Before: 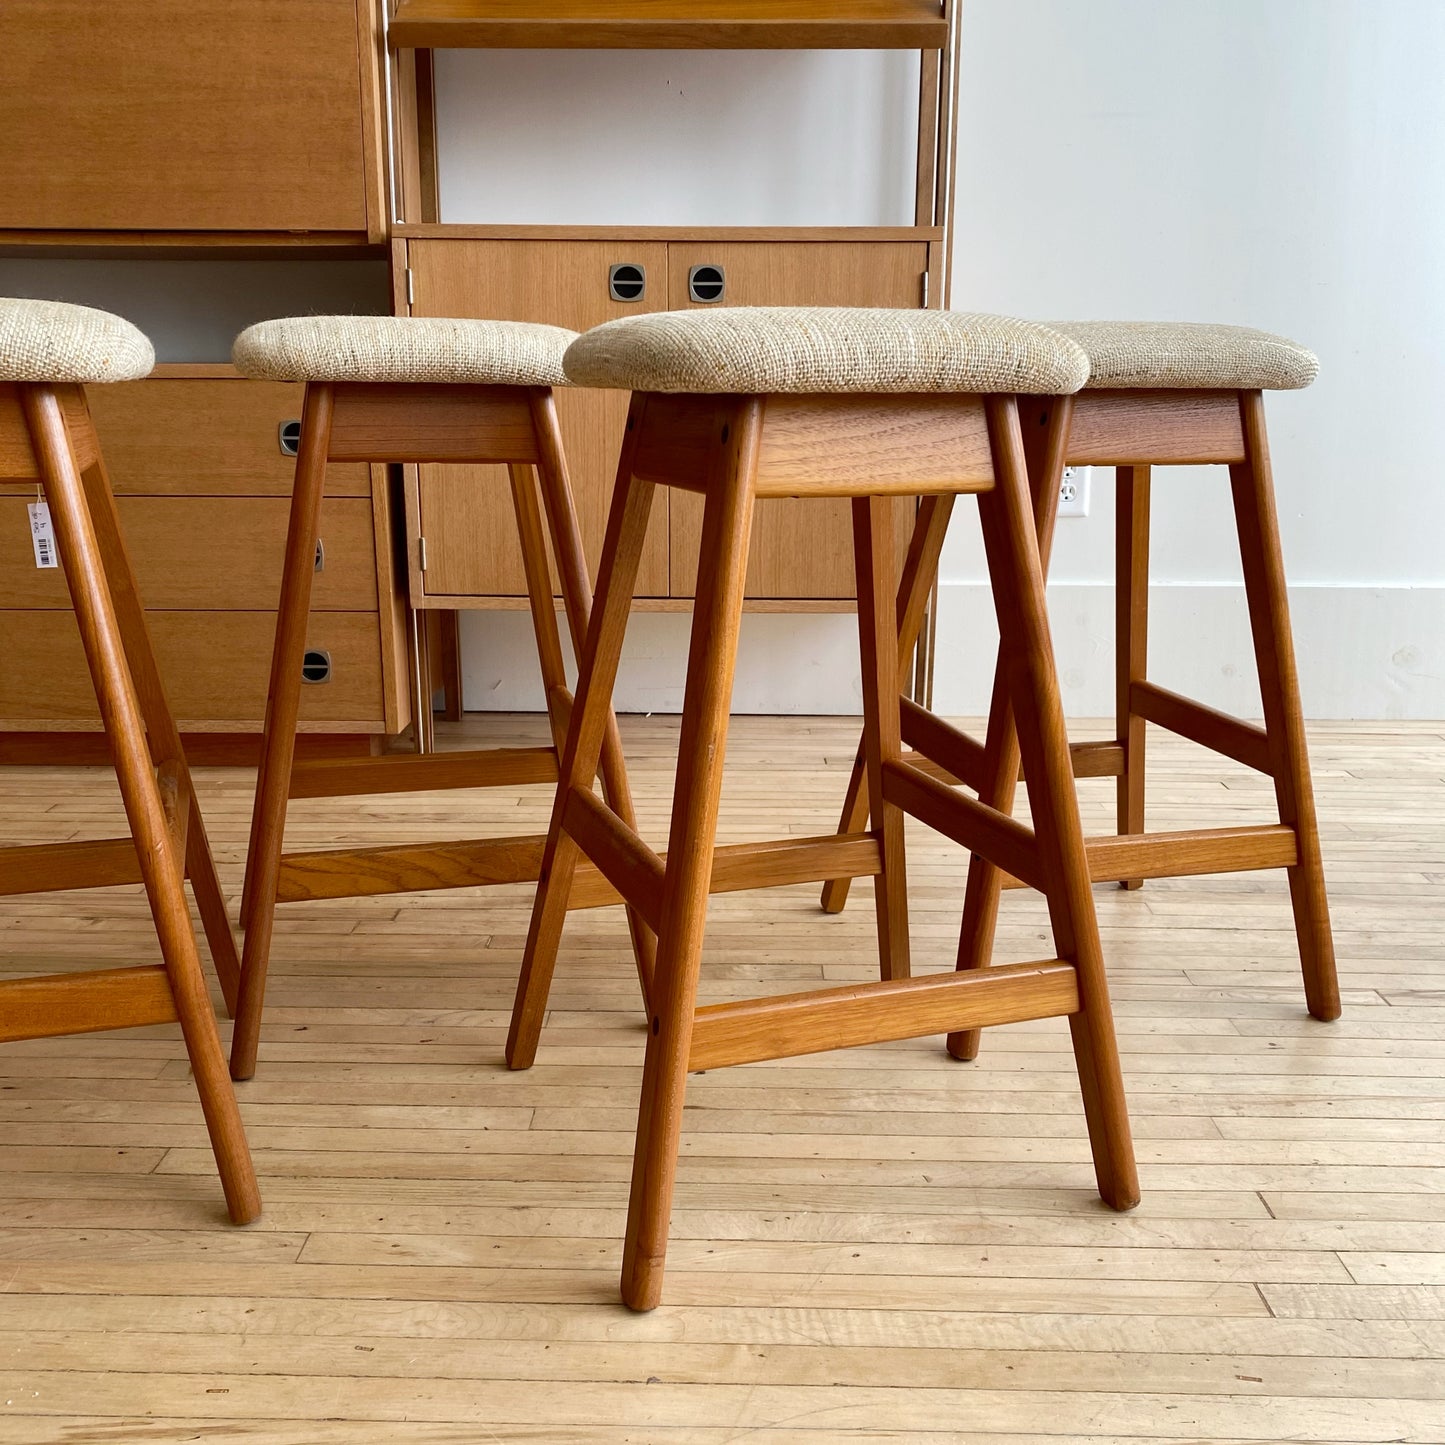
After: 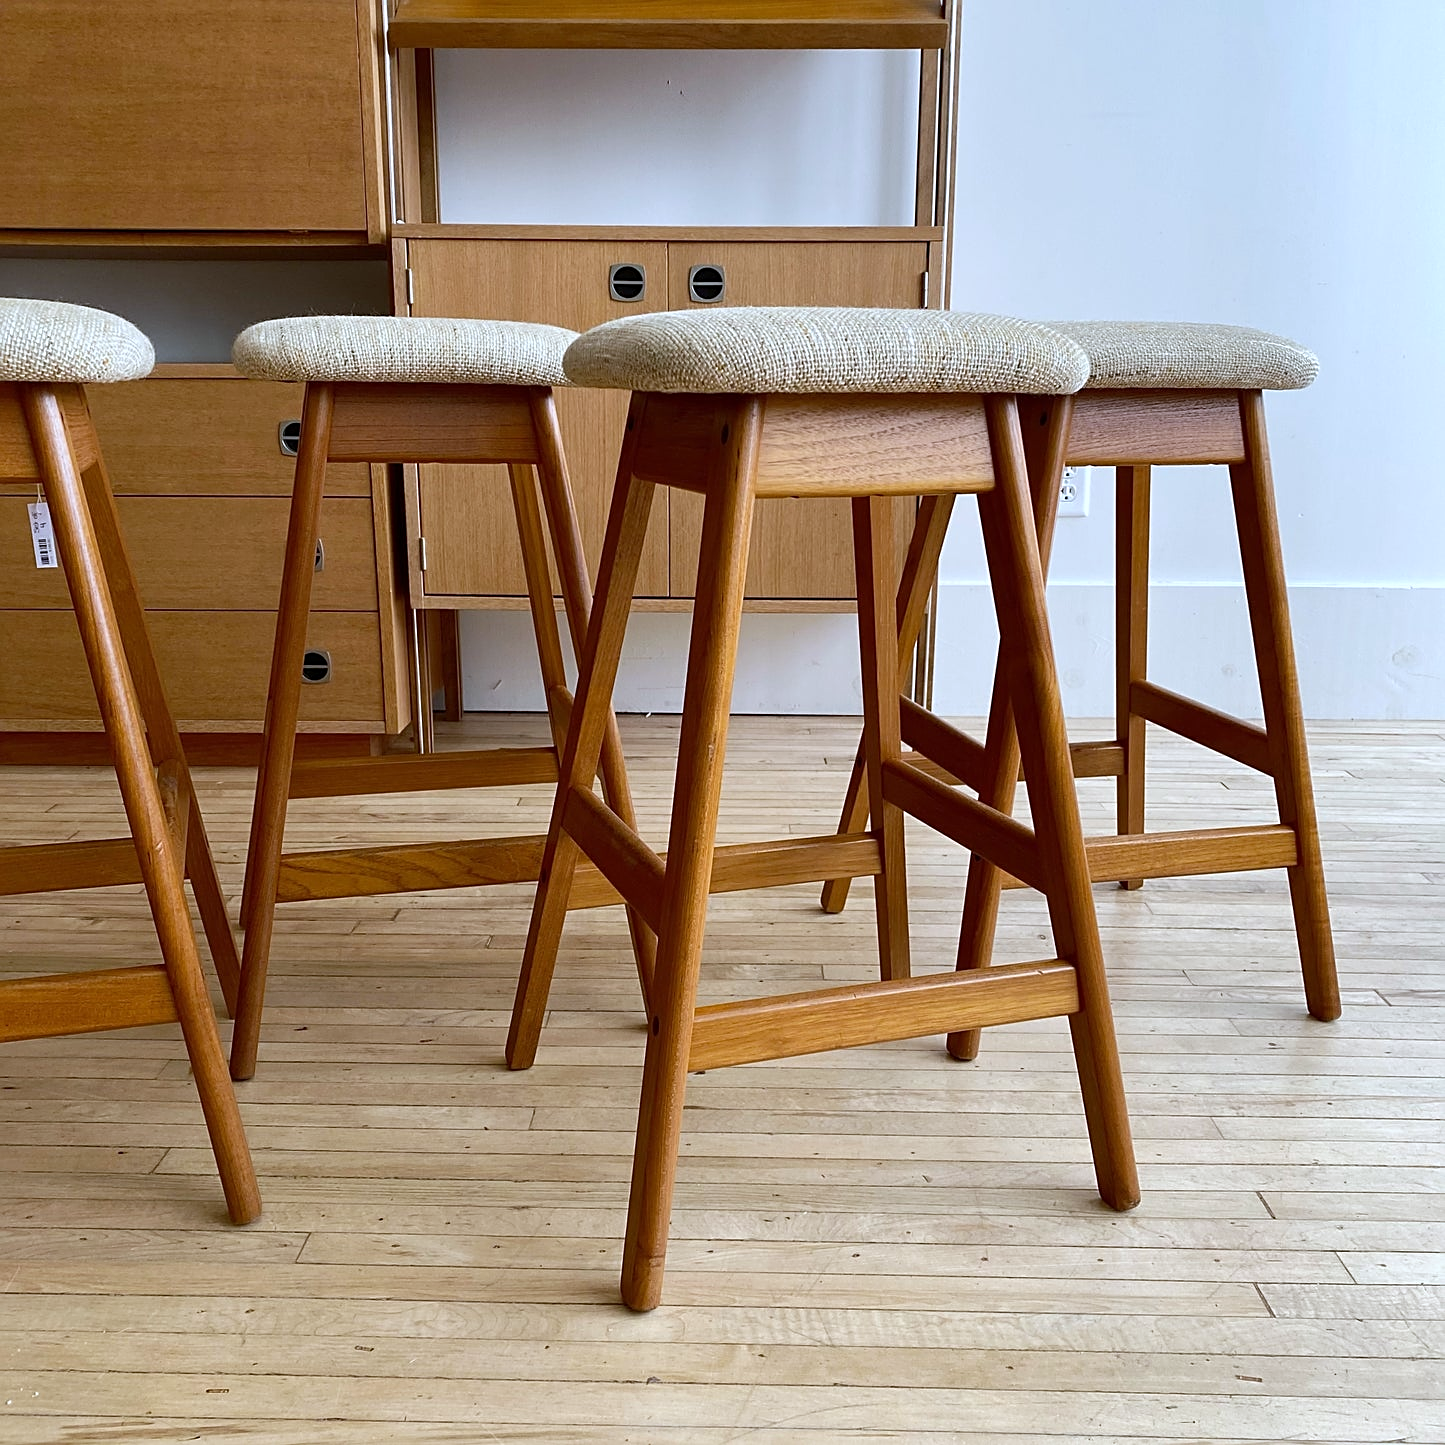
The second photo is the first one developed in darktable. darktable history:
sharpen: on, module defaults
white balance: red 0.931, blue 1.11
